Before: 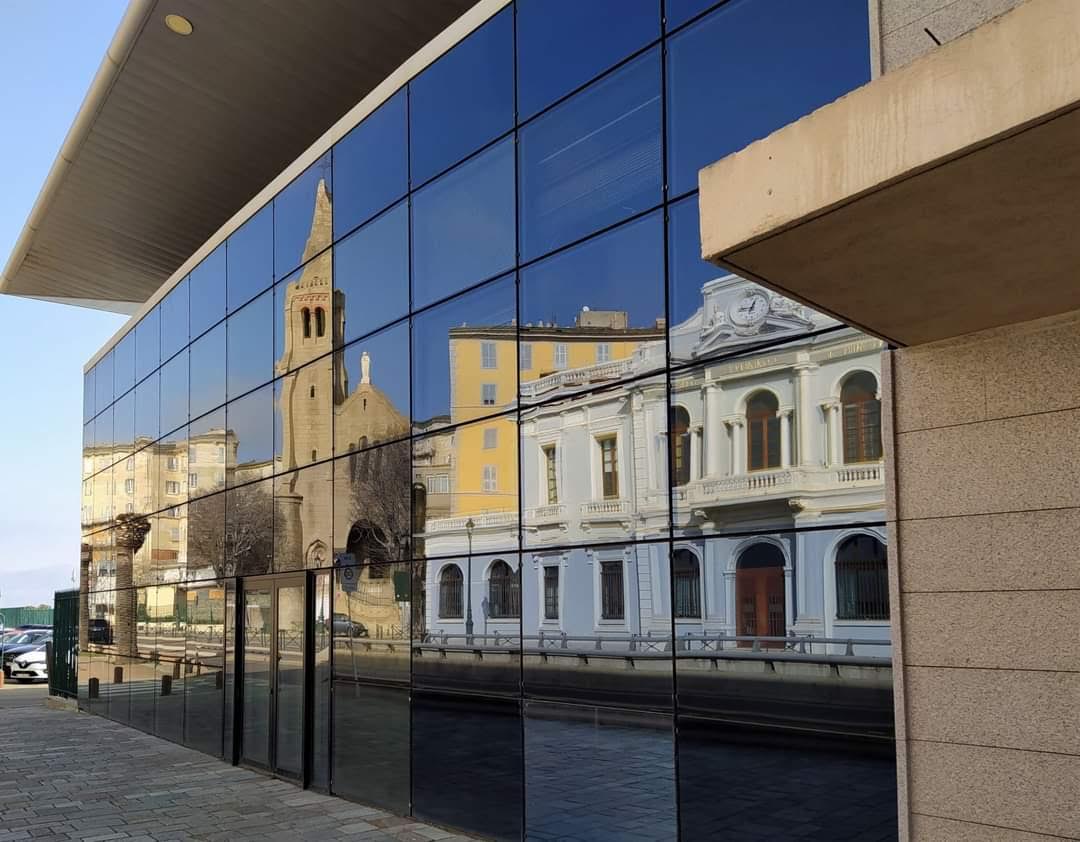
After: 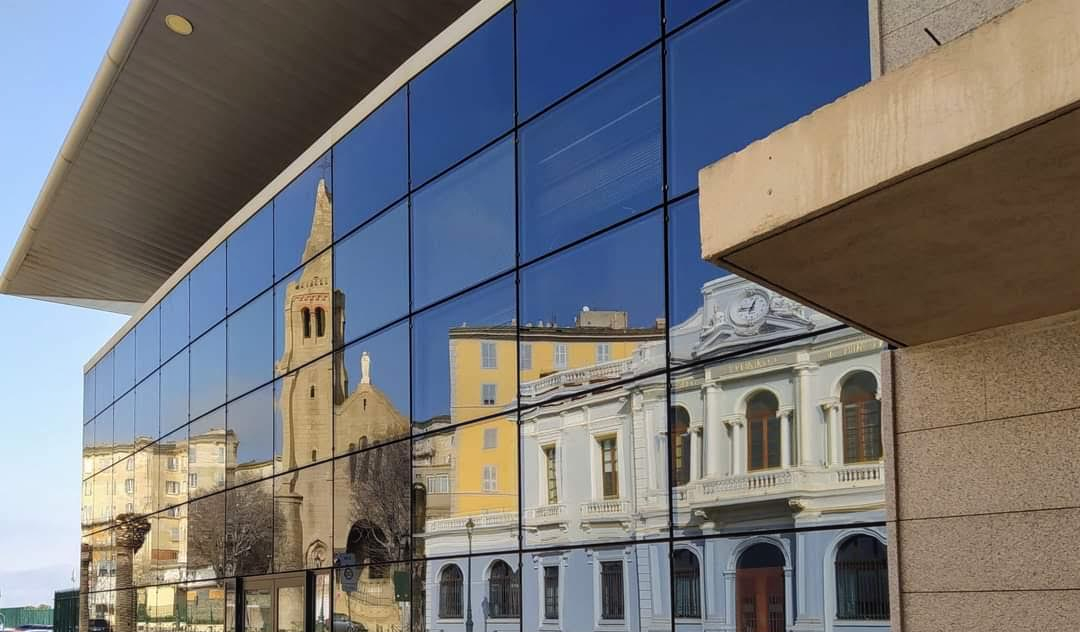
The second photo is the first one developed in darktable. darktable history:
color zones: curves: ch1 [(0, 0.513) (0.143, 0.524) (0.286, 0.511) (0.429, 0.506) (0.571, 0.503) (0.714, 0.503) (0.857, 0.508) (1, 0.513)]
shadows and highlights: shadows 13.5, white point adjustment 1.29, highlights -1.64, soften with gaussian
local contrast: detail 110%
crop: bottom 24.922%
